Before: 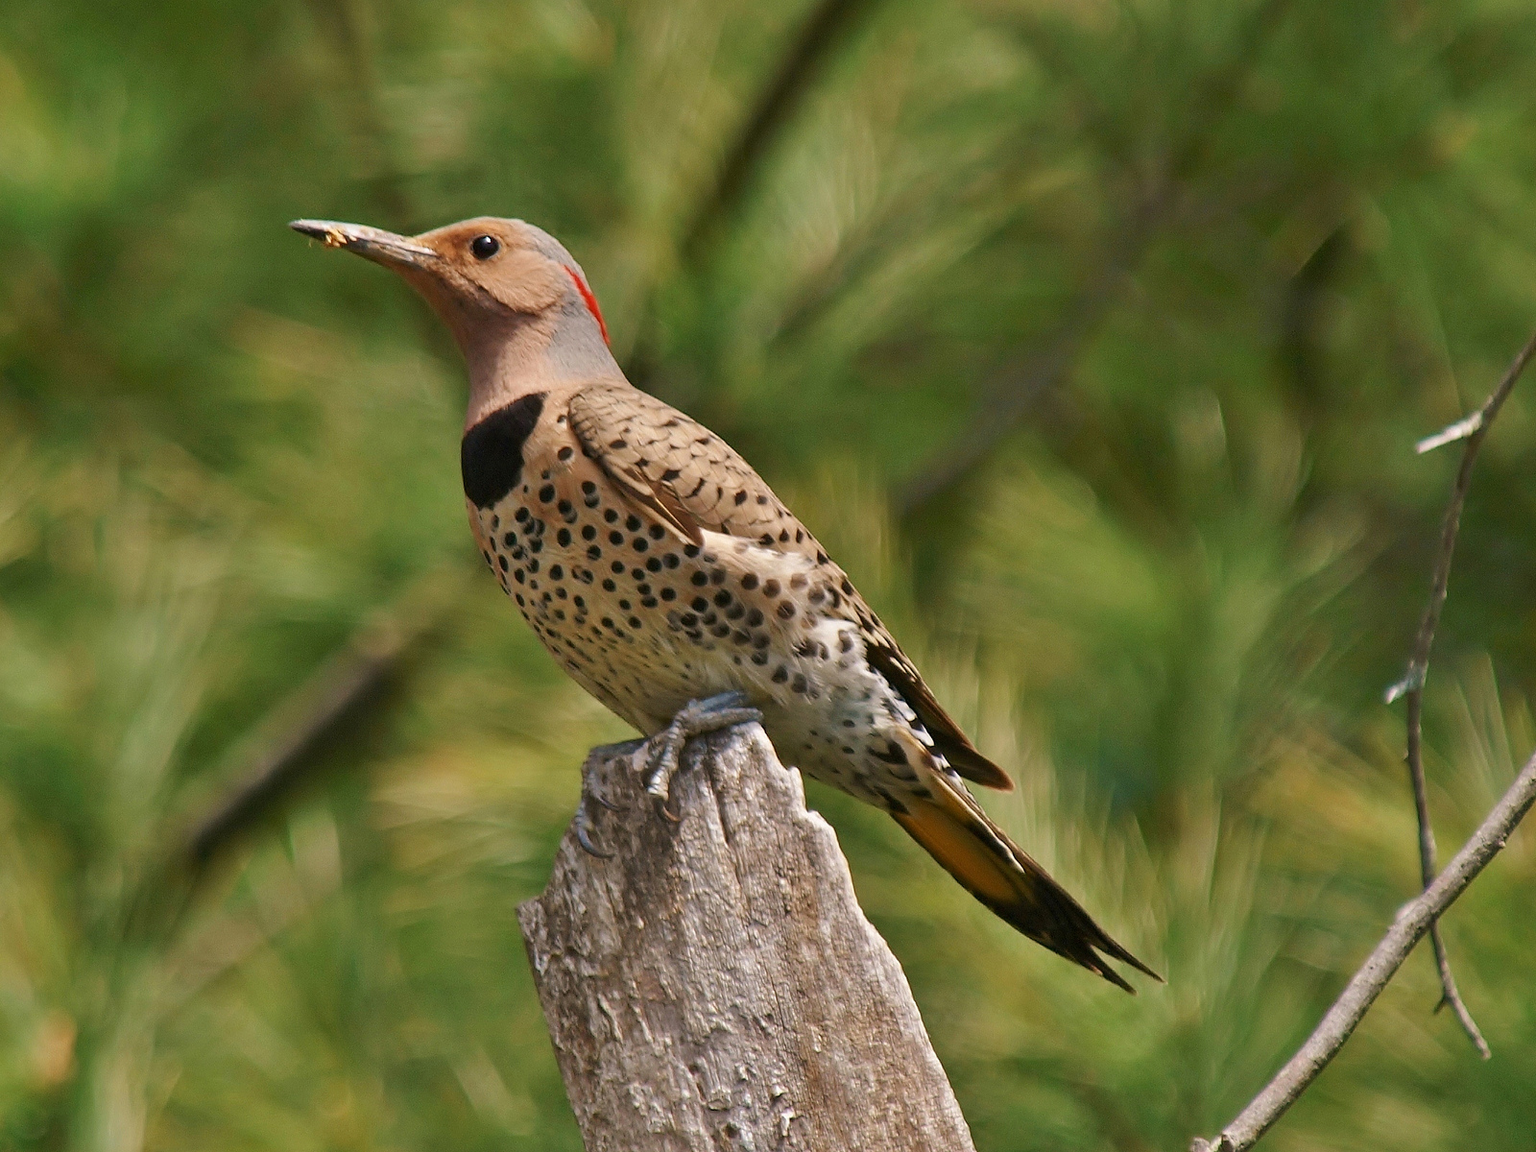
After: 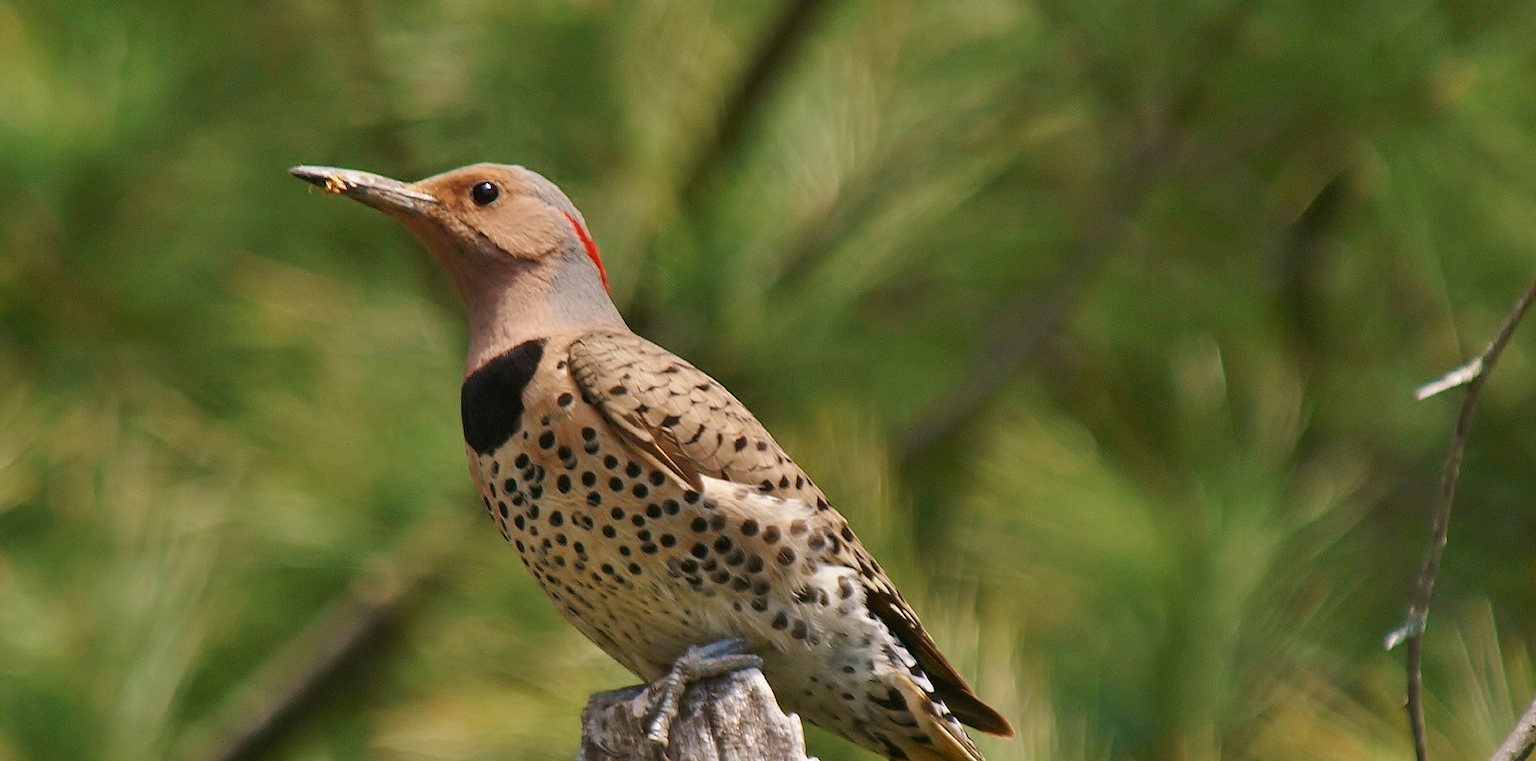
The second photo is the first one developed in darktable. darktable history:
exposure: compensate highlight preservation false
crop and rotate: top 4.736%, bottom 29.136%
